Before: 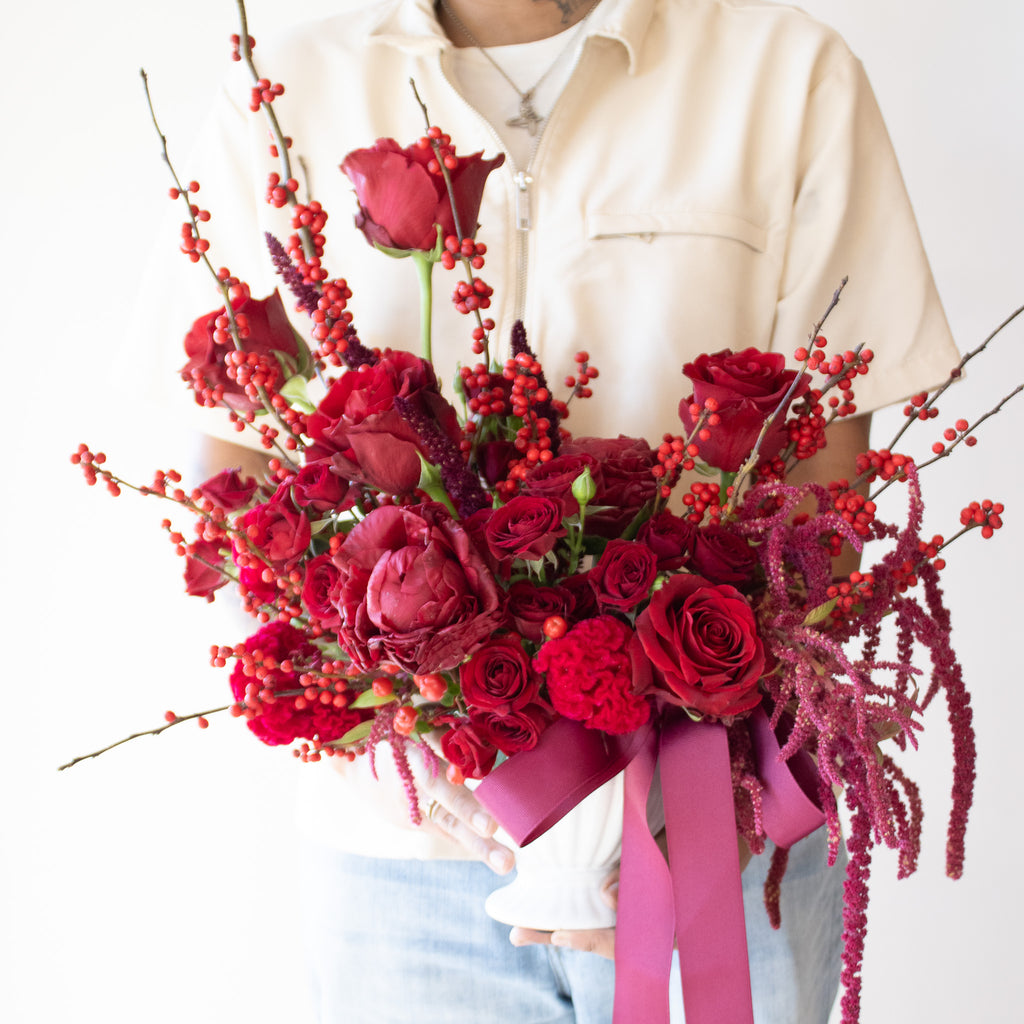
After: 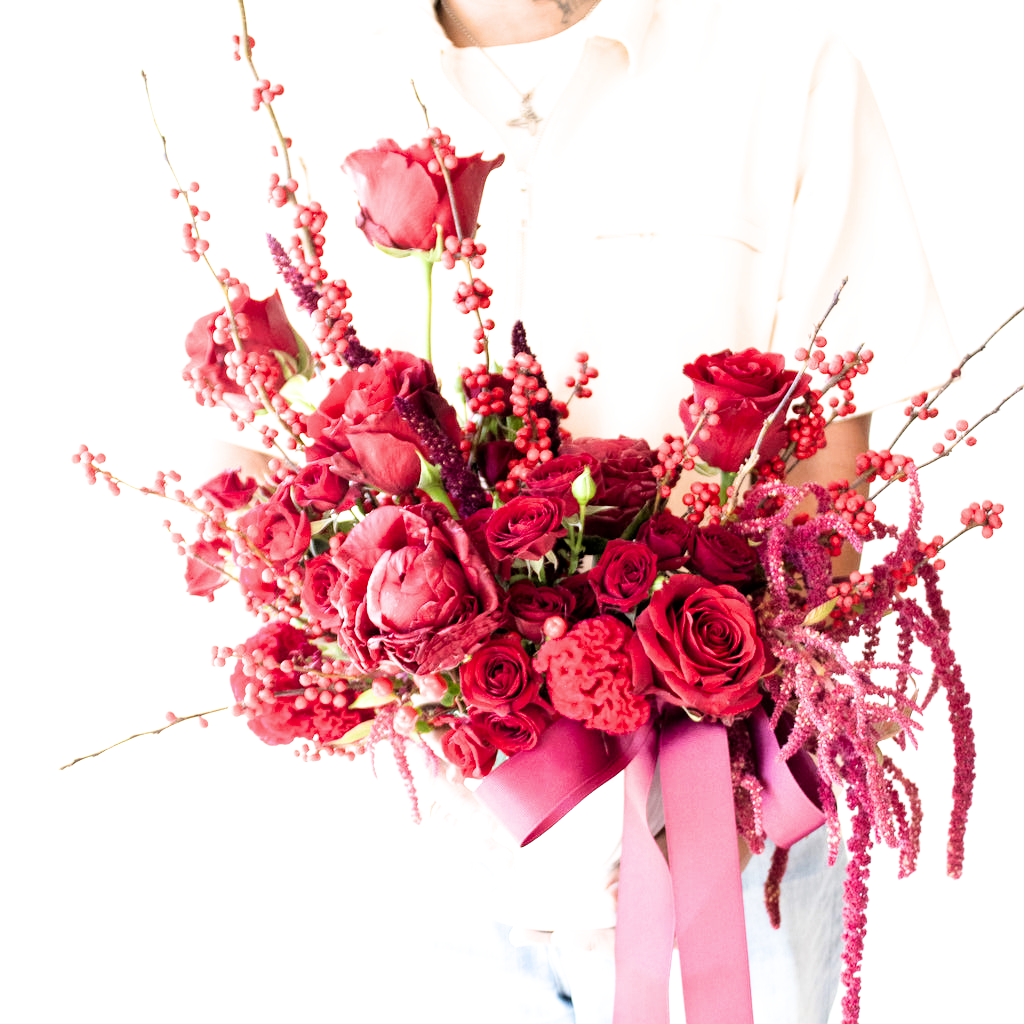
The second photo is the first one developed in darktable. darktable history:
color balance rgb: power › luminance -3.541%, power › hue 141.52°, perceptual saturation grading › global saturation 0.353%
filmic rgb: black relative exposure -5.14 EV, white relative exposure 3.53 EV, hardness 3.19, contrast 1.184, highlights saturation mix -48.5%
exposure: black level correction 0.001, exposure 1.64 EV, compensate exposure bias true, compensate highlight preservation false
contrast brightness saturation: contrast 0.033, brightness -0.044
